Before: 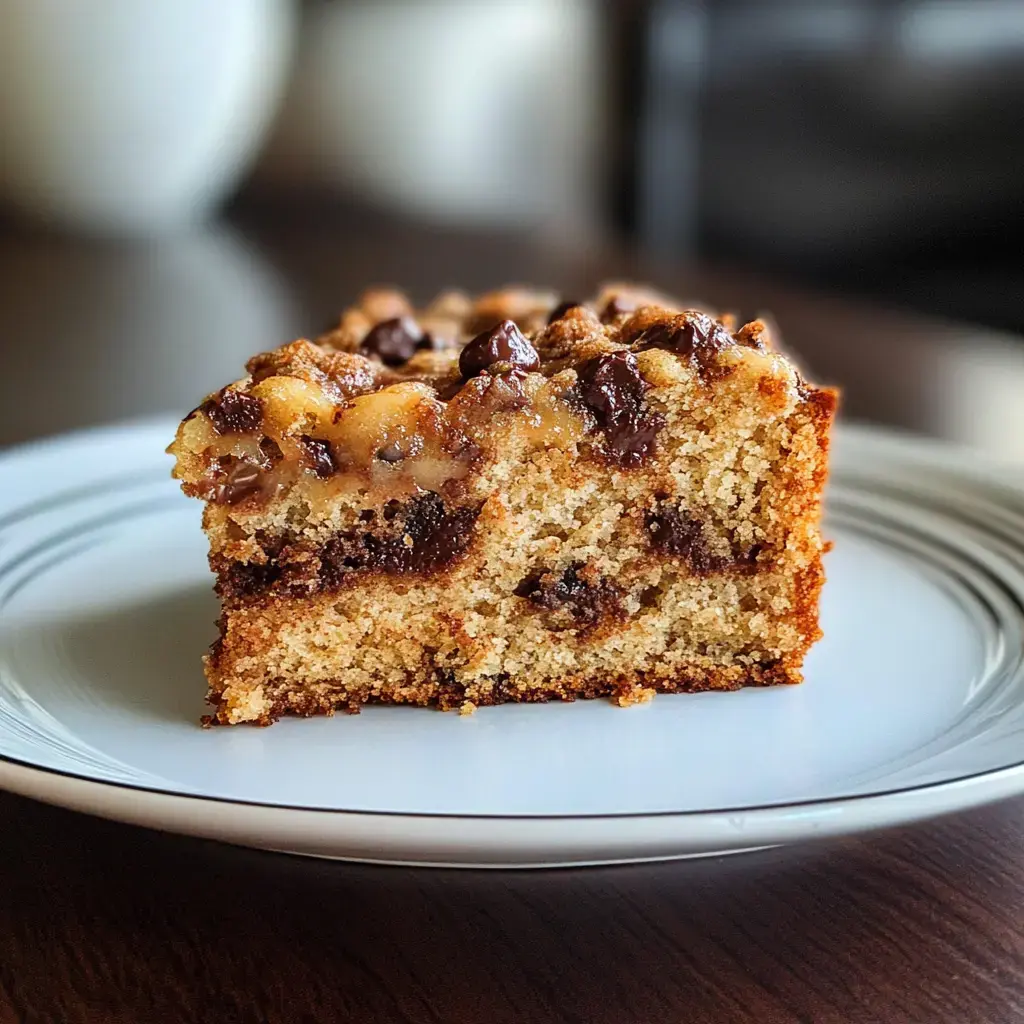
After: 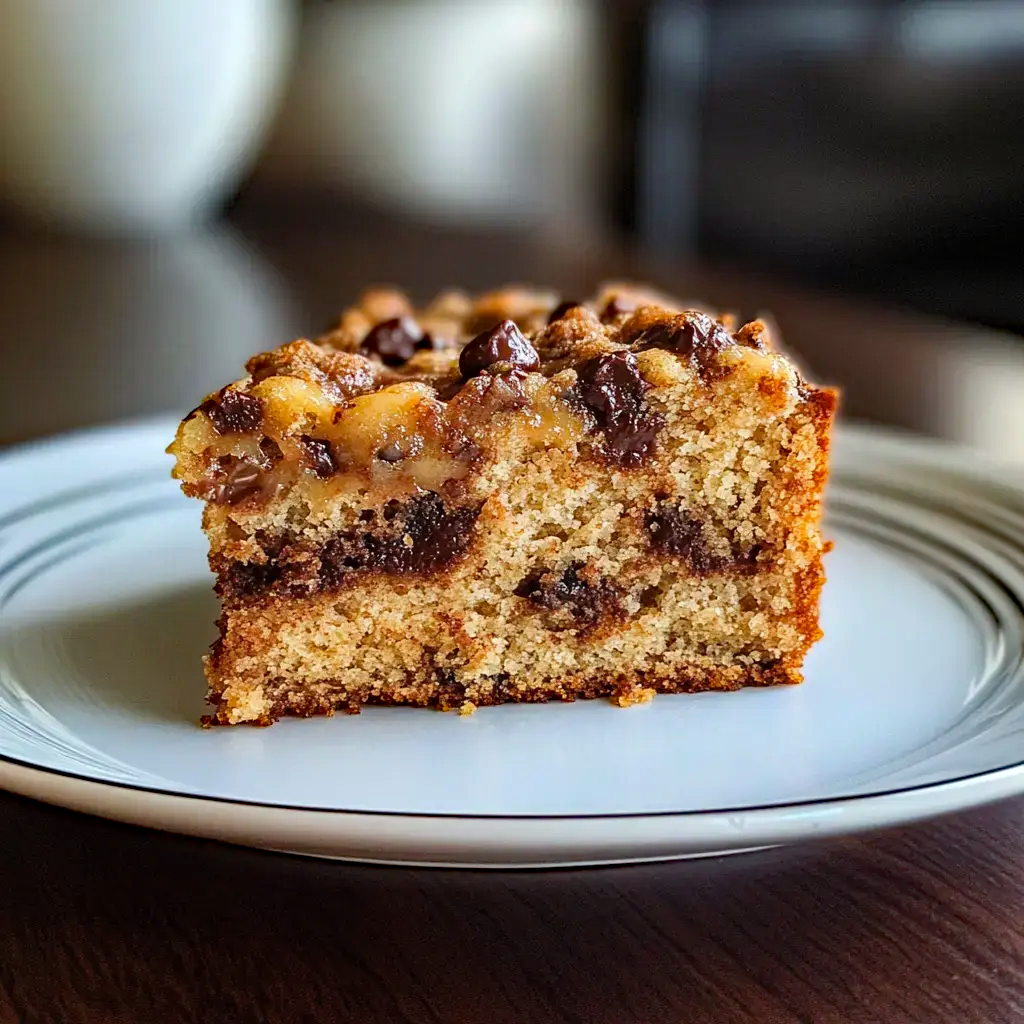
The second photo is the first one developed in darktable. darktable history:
haze removal: strength 0.405, distance 0.22, compatibility mode true, adaptive false
